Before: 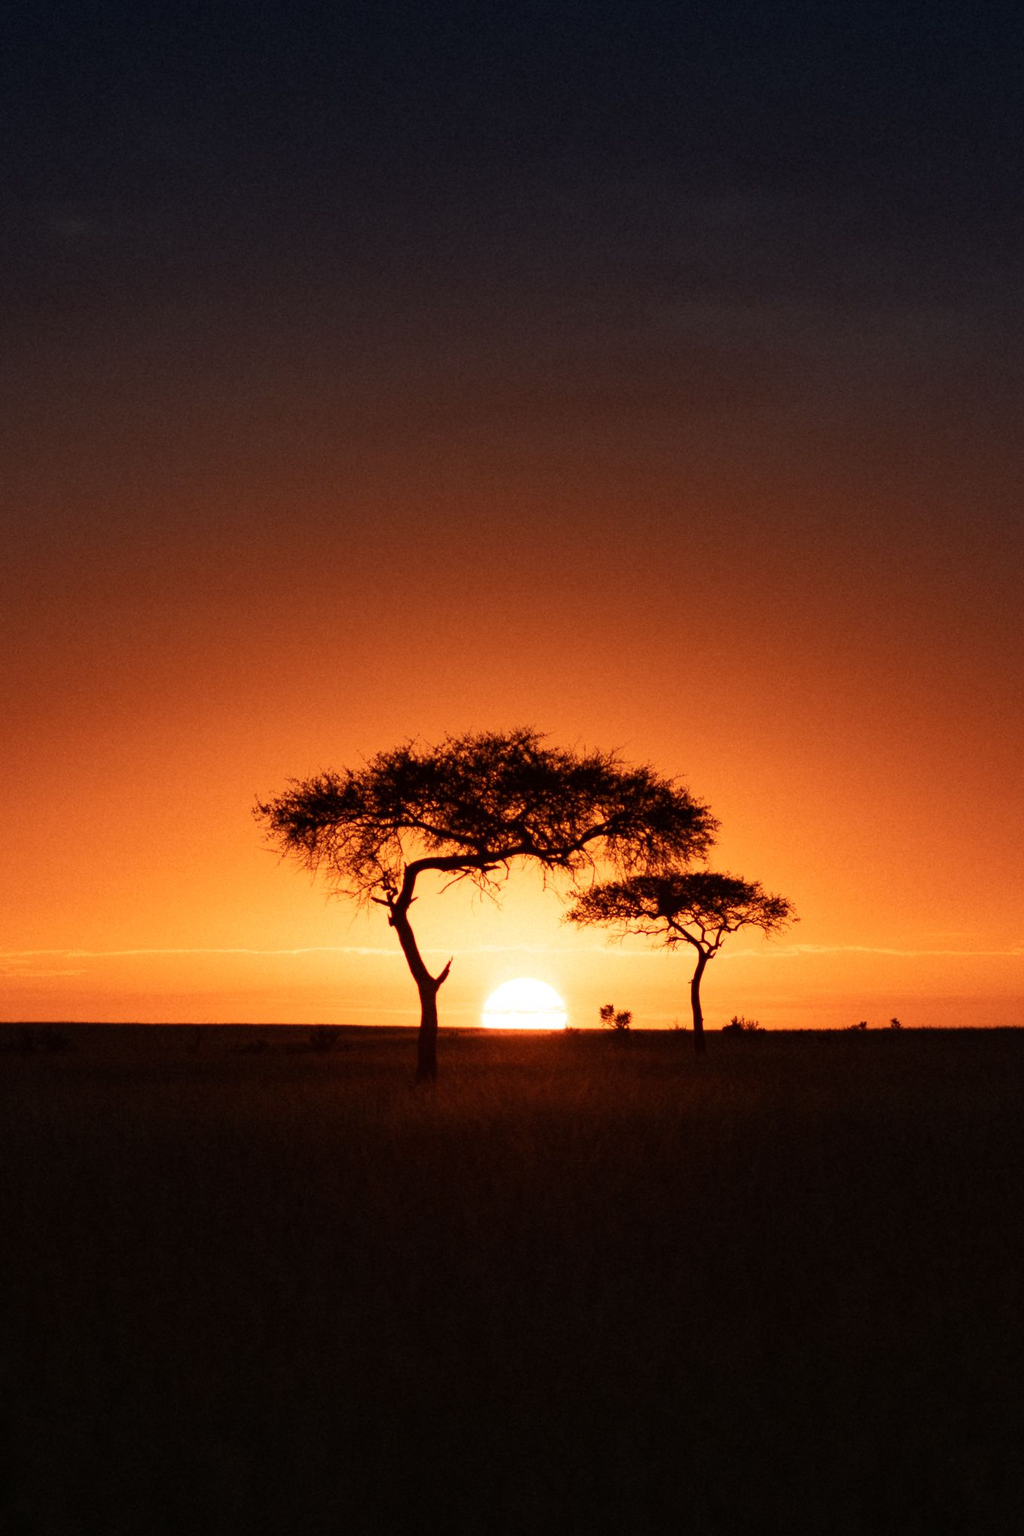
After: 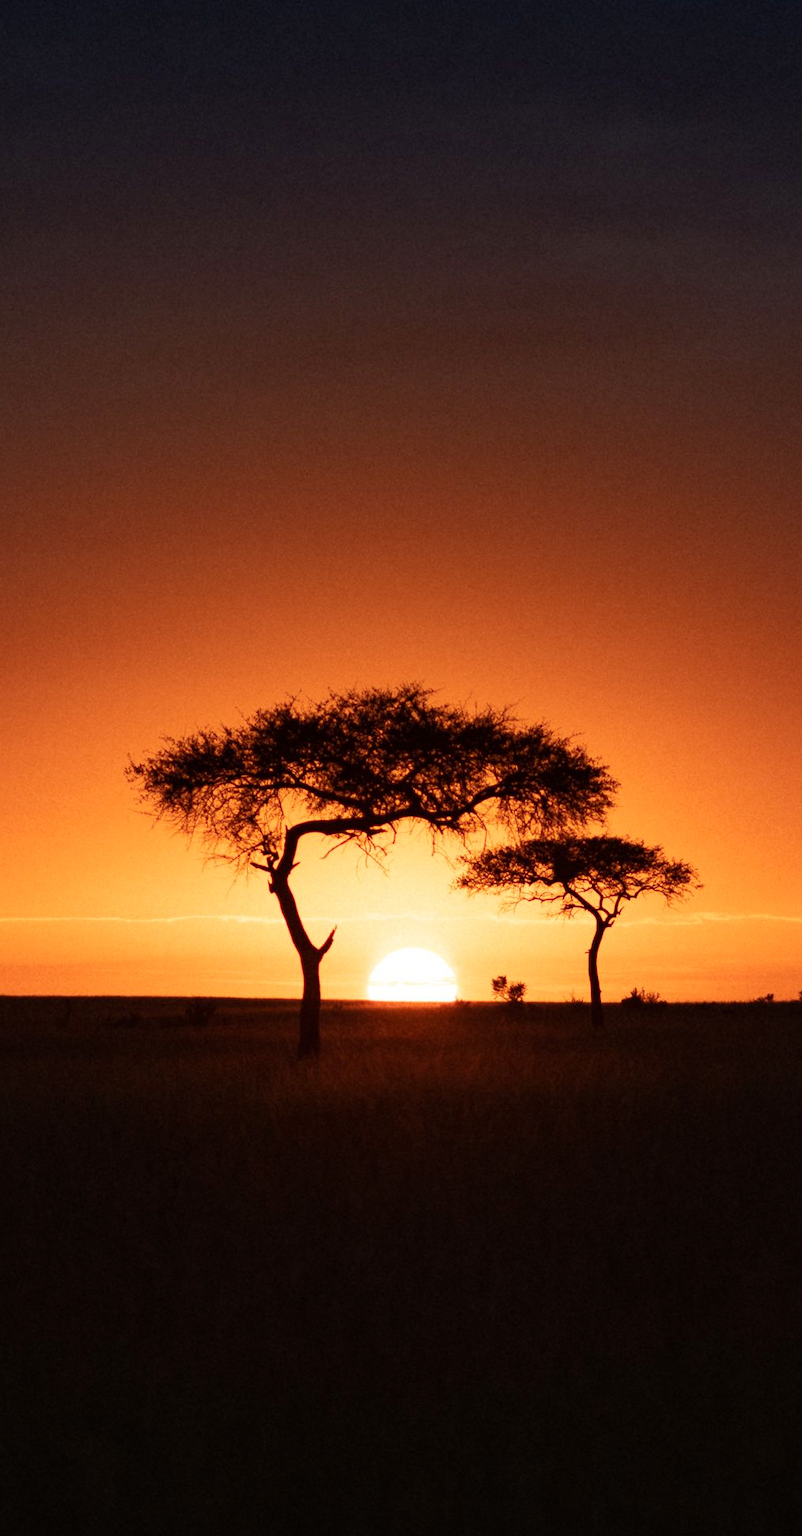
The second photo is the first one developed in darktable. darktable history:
tone equalizer: on, module defaults
crop and rotate: left 13.15%, top 5.251%, right 12.609%
velvia: strength 15%
